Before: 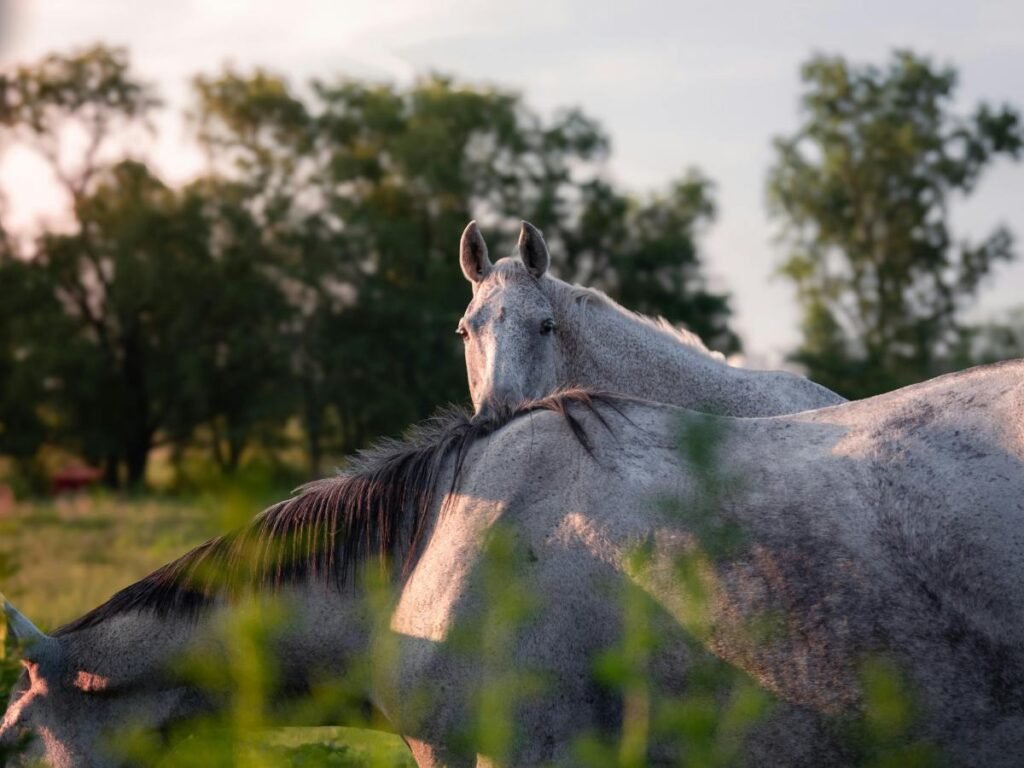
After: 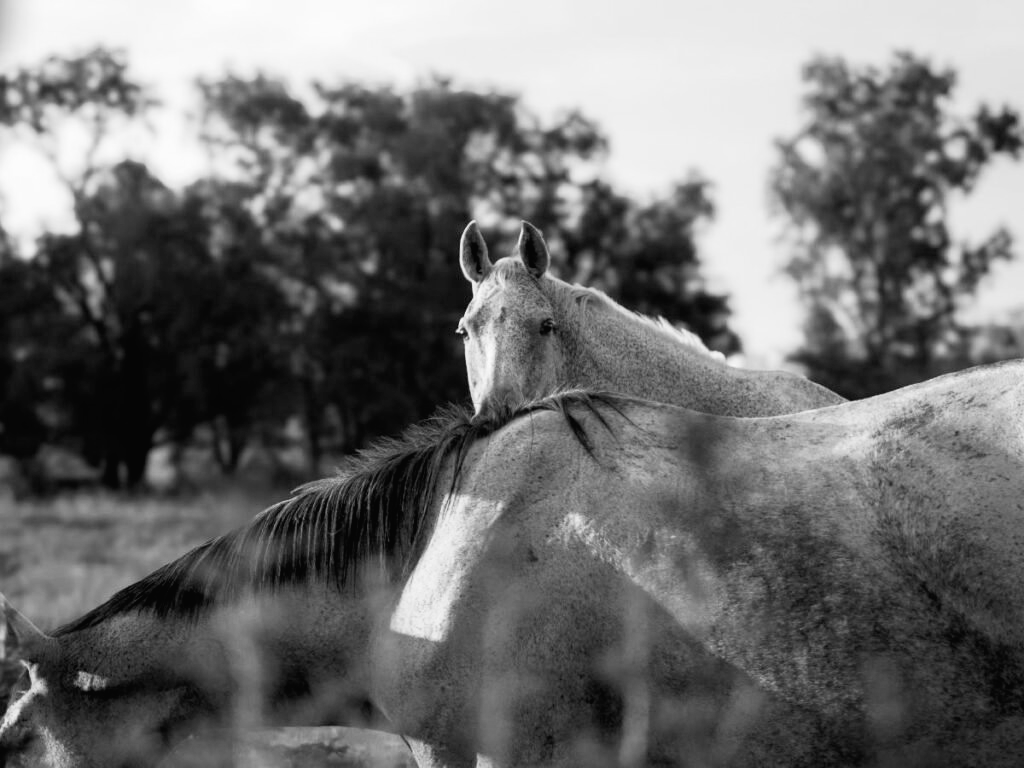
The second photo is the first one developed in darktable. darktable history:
tone curve: curves: ch0 [(0, 0.013) (0.054, 0.018) (0.205, 0.191) (0.289, 0.292) (0.39, 0.424) (0.493, 0.551) (0.647, 0.752) (0.796, 0.887) (1, 0.998)]; ch1 [(0, 0) (0.371, 0.339) (0.477, 0.452) (0.494, 0.495) (0.501, 0.501) (0.51, 0.516) (0.54, 0.557) (0.572, 0.605) (0.66, 0.701) (0.783, 0.804) (1, 1)]; ch2 [(0, 0) (0.32, 0.281) (0.403, 0.399) (0.441, 0.428) (0.47, 0.469) (0.498, 0.496) (0.524, 0.543) (0.551, 0.579) (0.633, 0.665) (0.7, 0.711) (1, 1)], color space Lab, independent channels, preserve colors none
color zones: curves: ch1 [(0, -0.394) (0.143, -0.394) (0.286, -0.394) (0.429, -0.392) (0.571, -0.391) (0.714, -0.391) (0.857, -0.391) (1, -0.394)]
